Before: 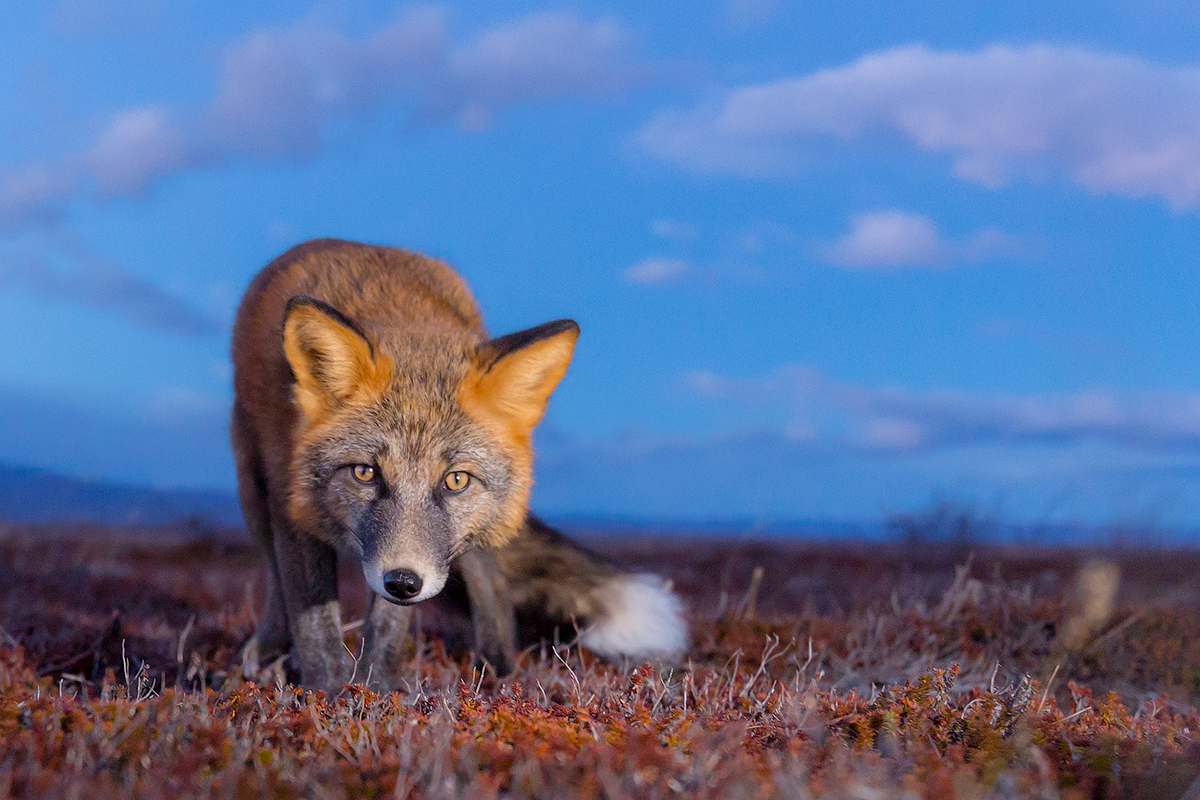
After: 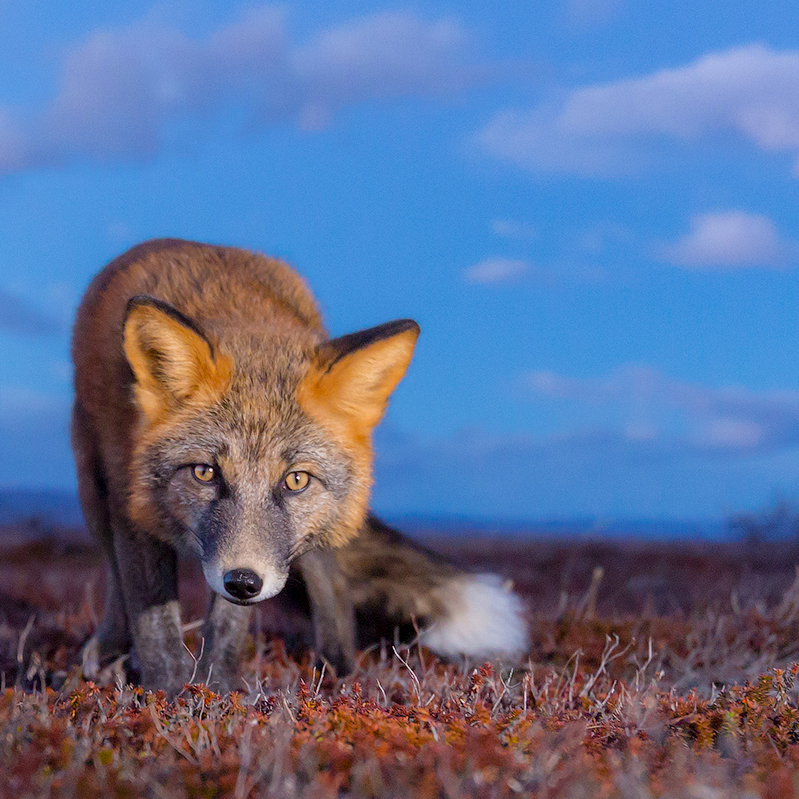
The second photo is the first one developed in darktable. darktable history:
crop and rotate: left 13.359%, right 20.035%
